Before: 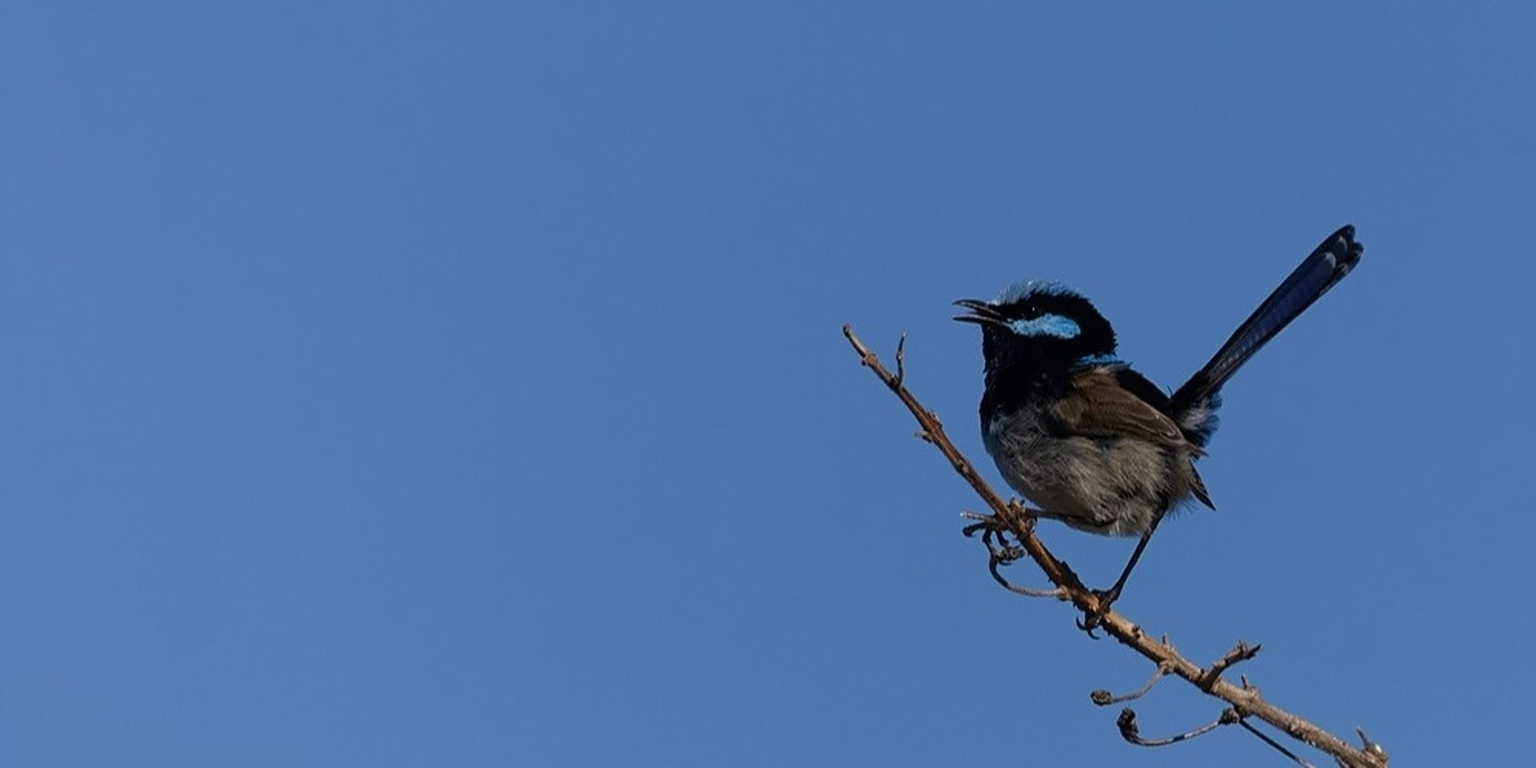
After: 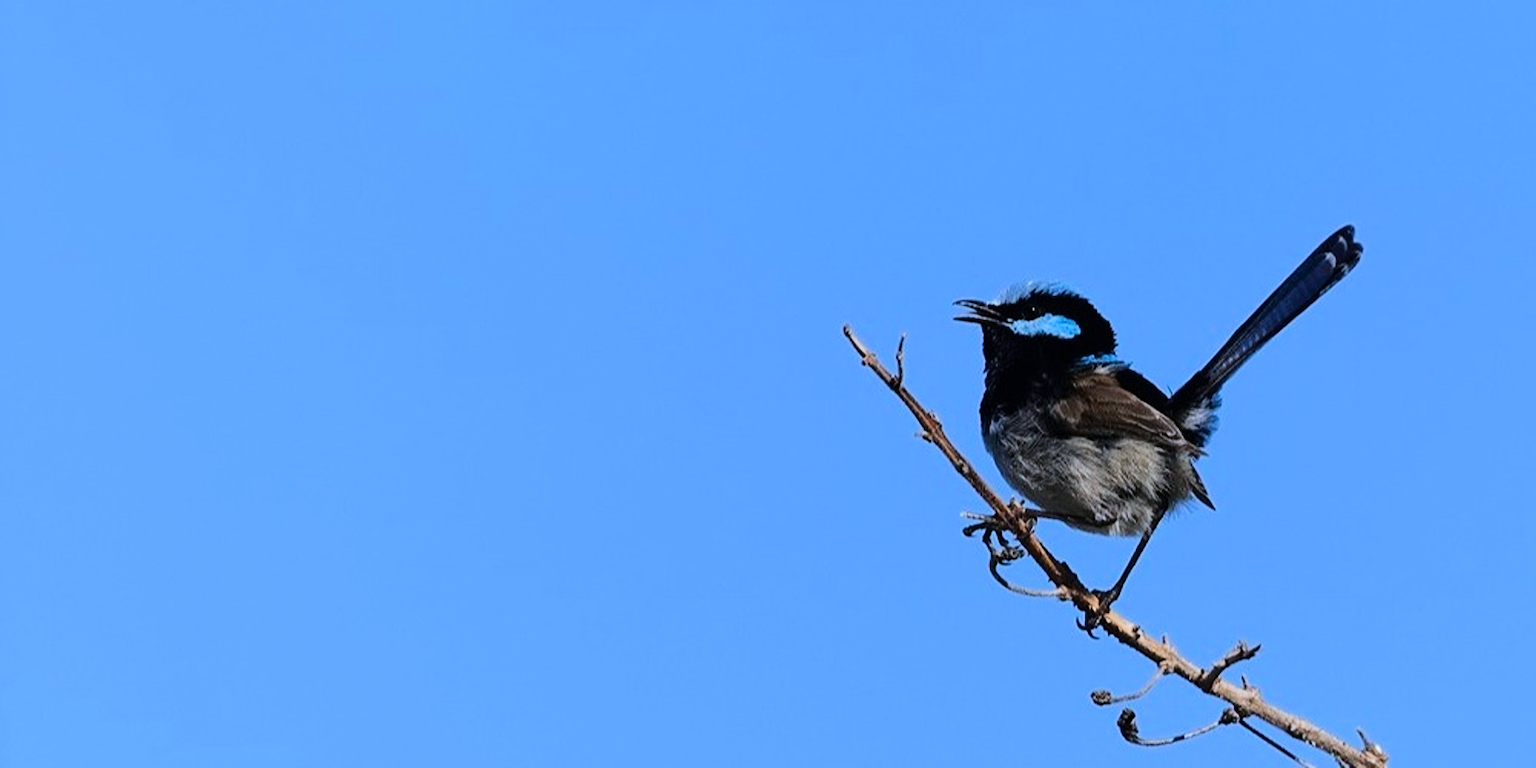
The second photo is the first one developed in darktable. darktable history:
color calibration: x 0.37, y 0.382, temperature 4317.01 K
exposure: exposure -0.014 EV, compensate exposure bias true, compensate highlight preservation false
tone equalizer: -7 EV 0.154 EV, -6 EV 0.579 EV, -5 EV 1.17 EV, -4 EV 1.31 EV, -3 EV 1.17 EV, -2 EV 0.6 EV, -1 EV 0.167 EV, edges refinement/feathering 500, mask exposure compensation -1.57 EV, preserve details no
